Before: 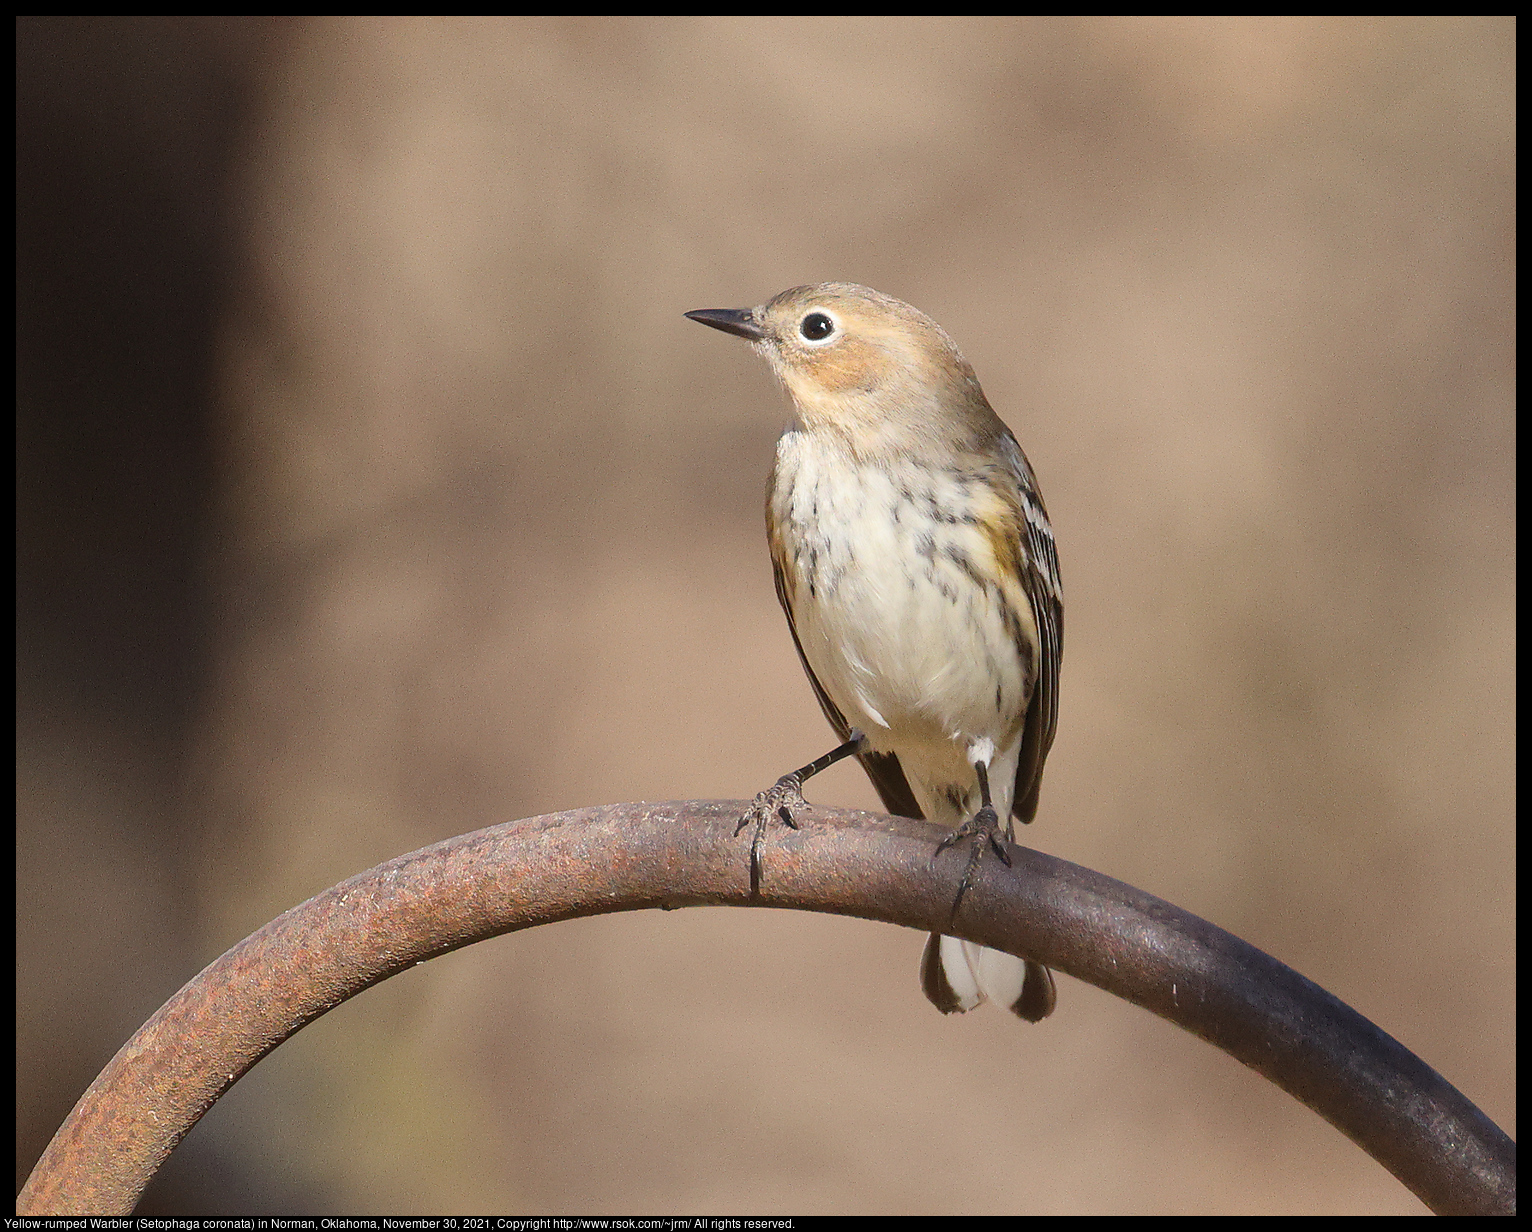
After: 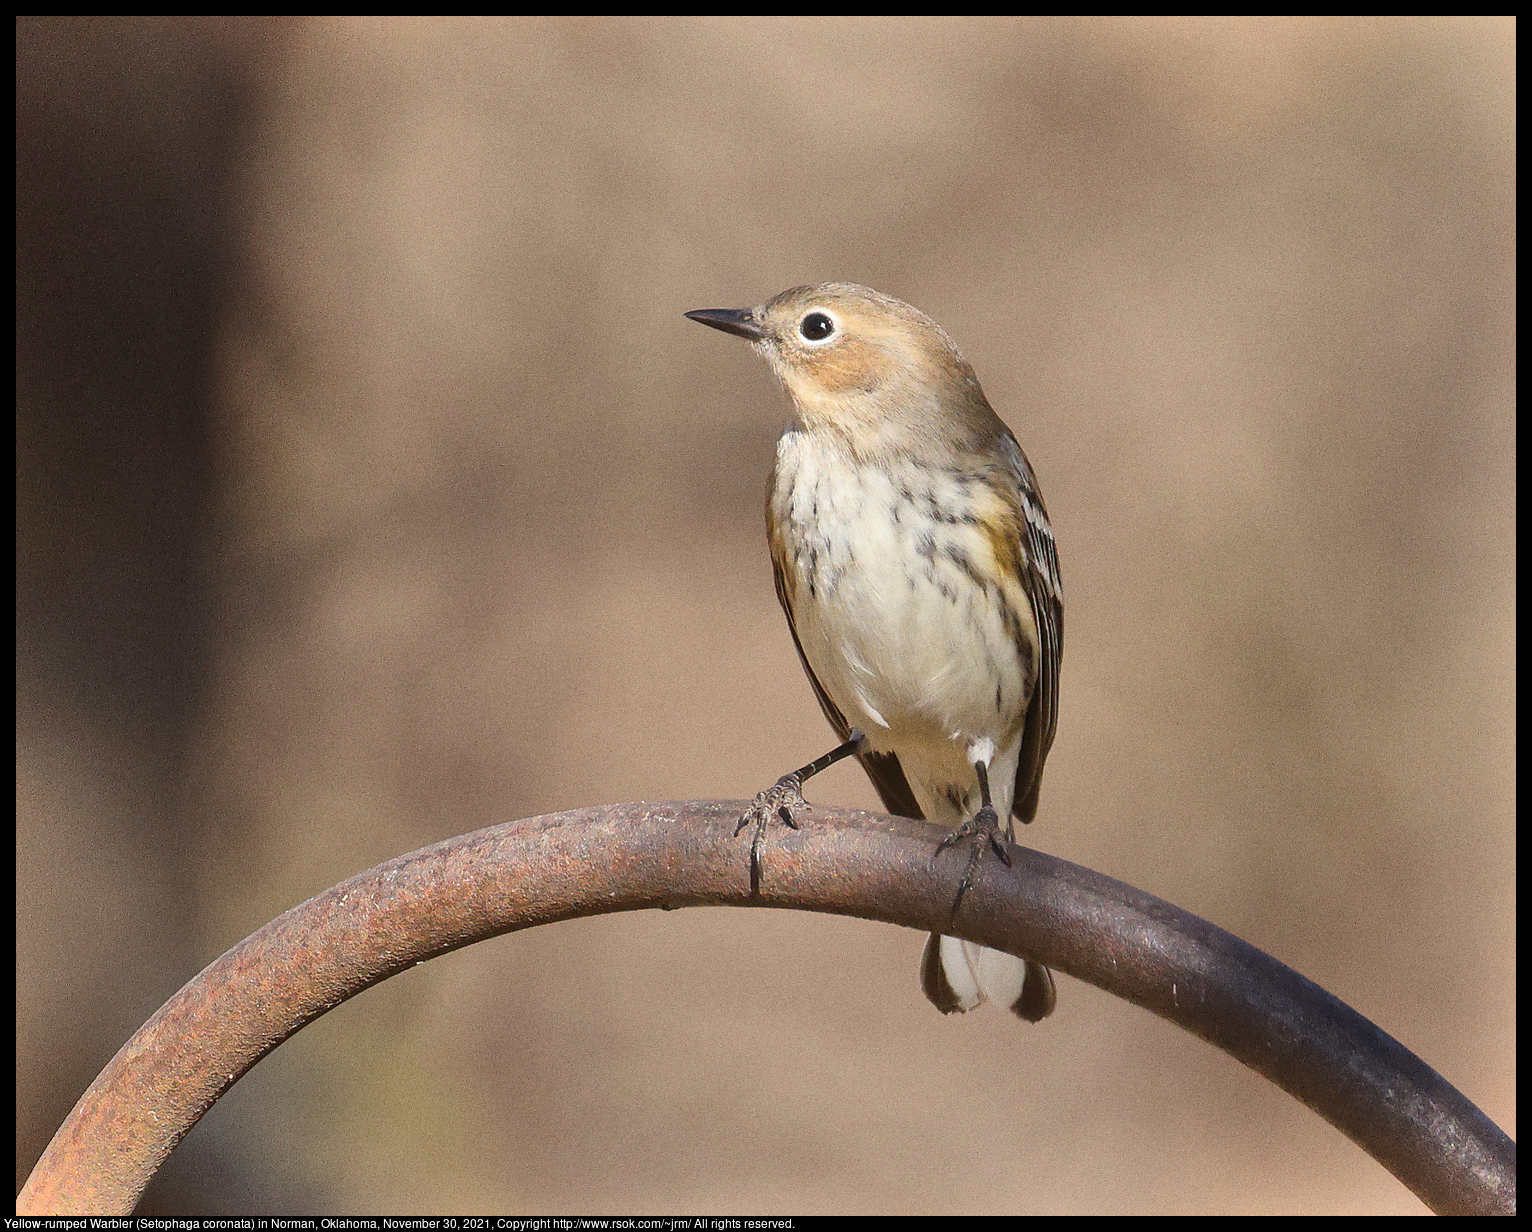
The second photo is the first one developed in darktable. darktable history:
shadows and highlights: soften with gaussian
grain: coarseness 0.09 ISO
